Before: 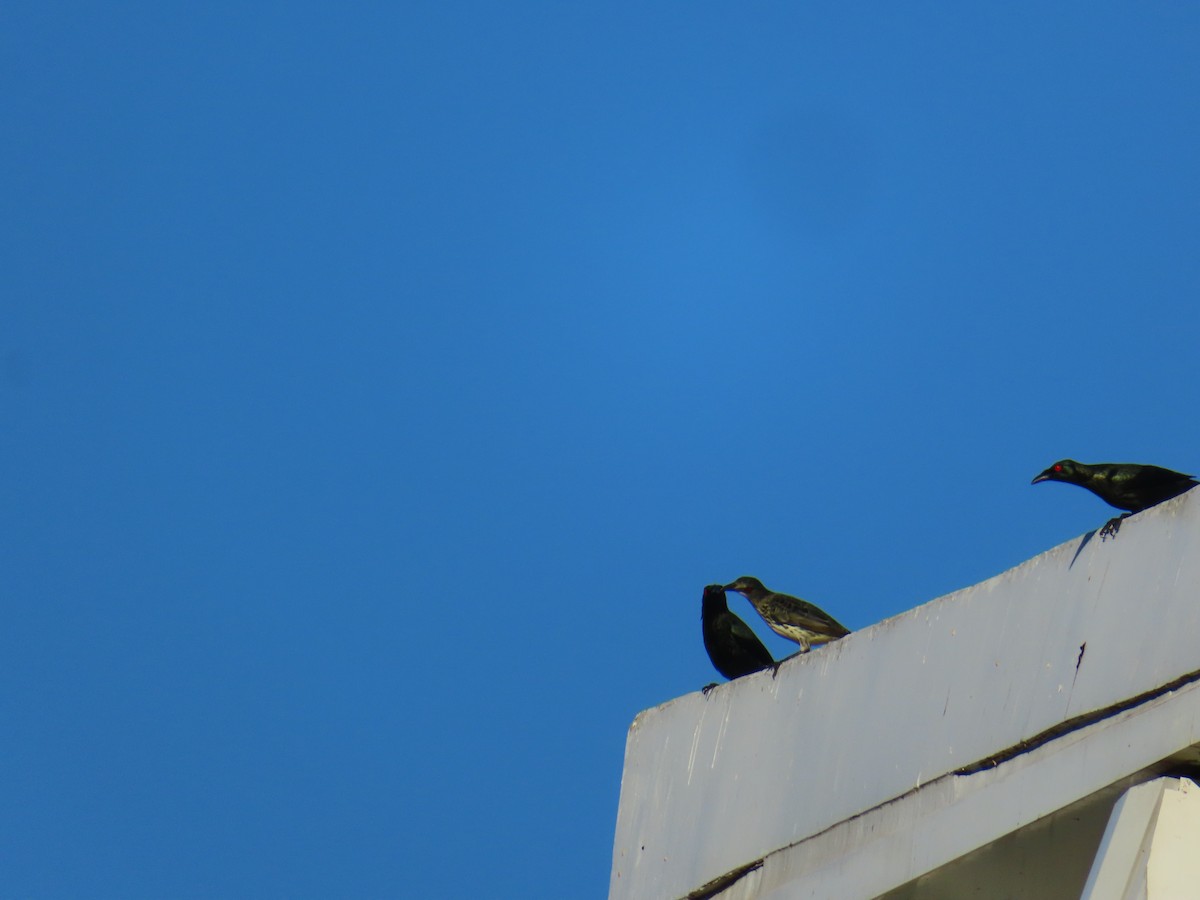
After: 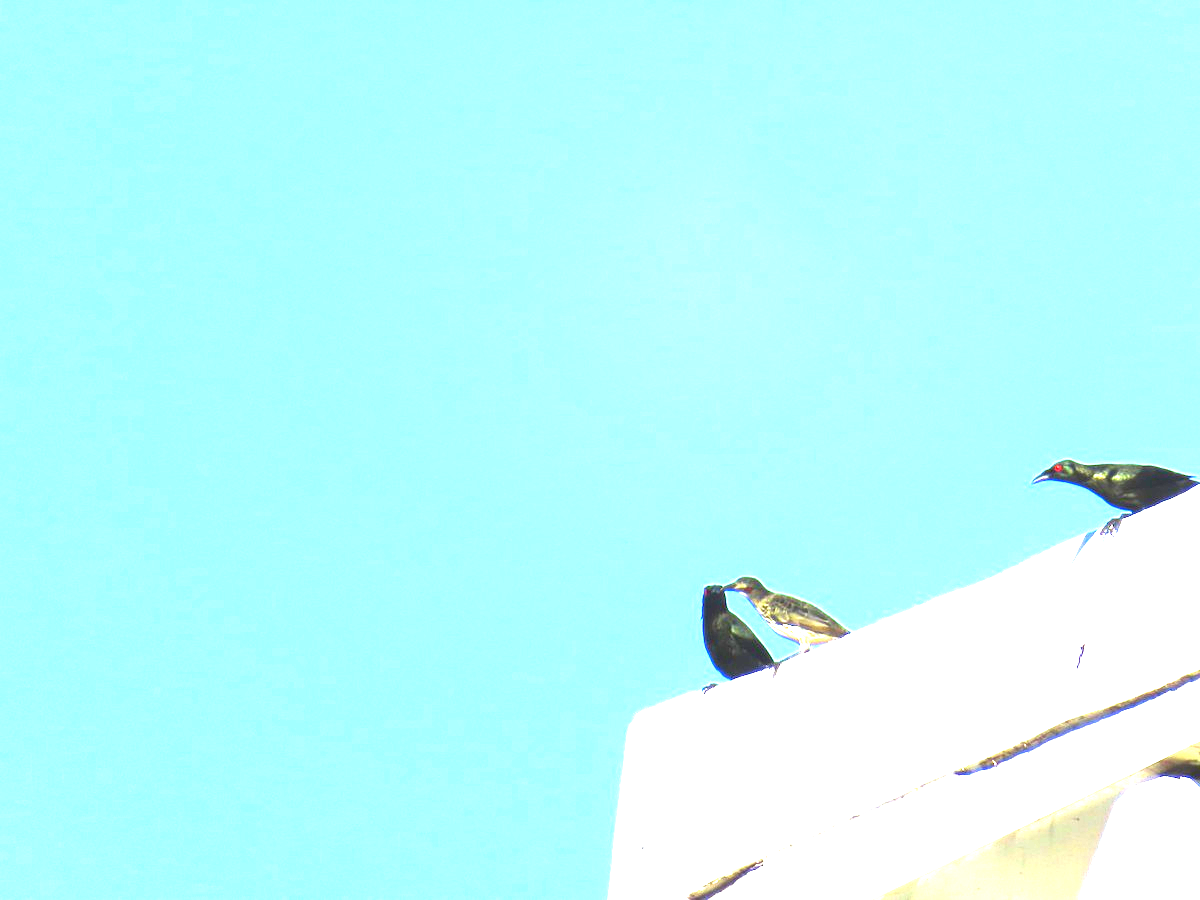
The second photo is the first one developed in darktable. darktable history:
exposure: black level correction 0, exposure 3.961 EV, compensate highlight preservation false
